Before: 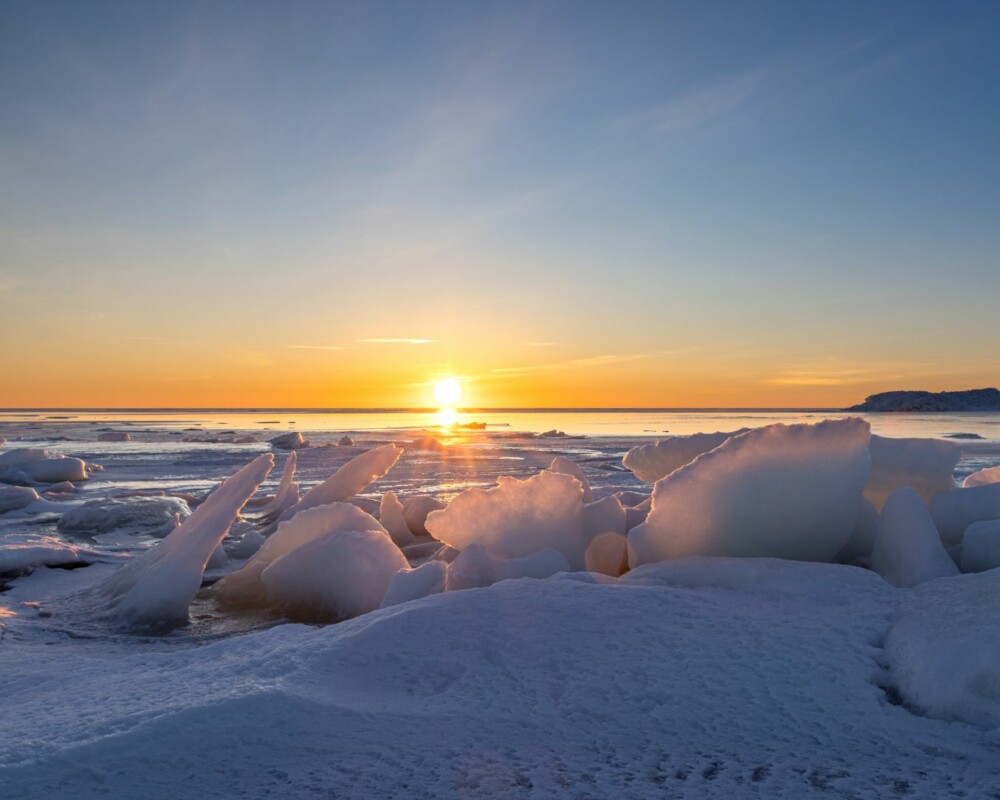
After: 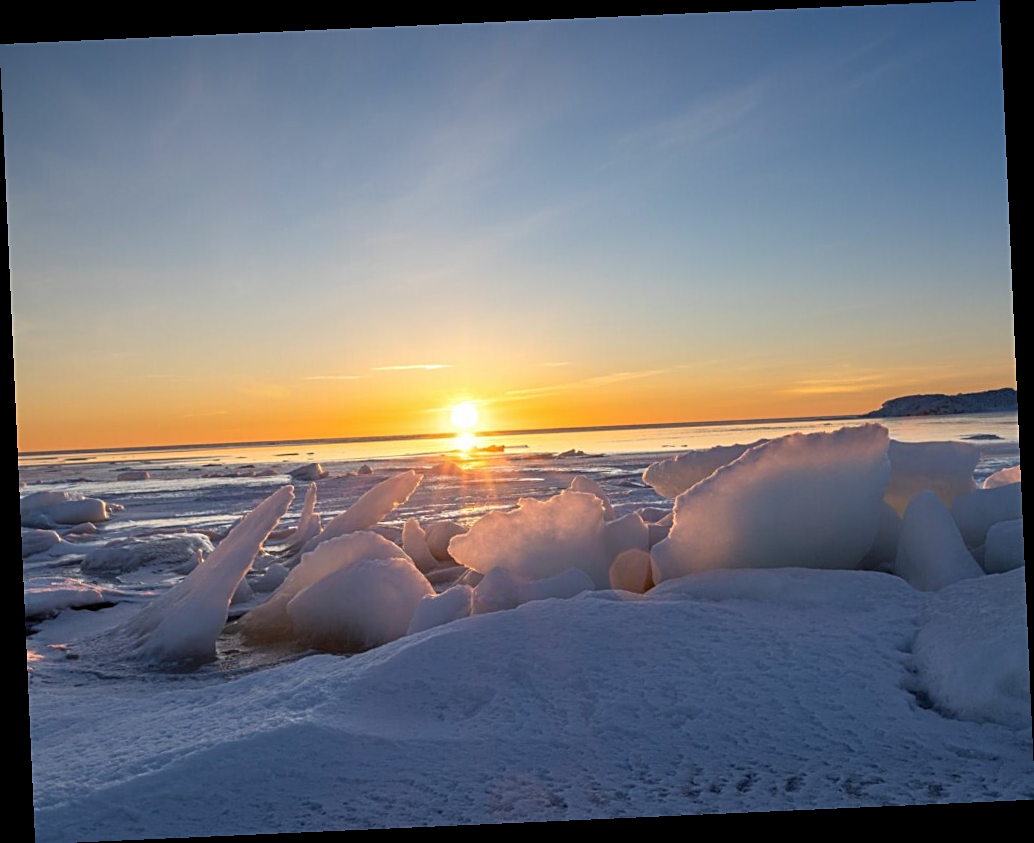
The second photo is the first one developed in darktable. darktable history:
rotate and perspective: rotation -2.56°, automatic cropping off
sharpen: on, module defaults
